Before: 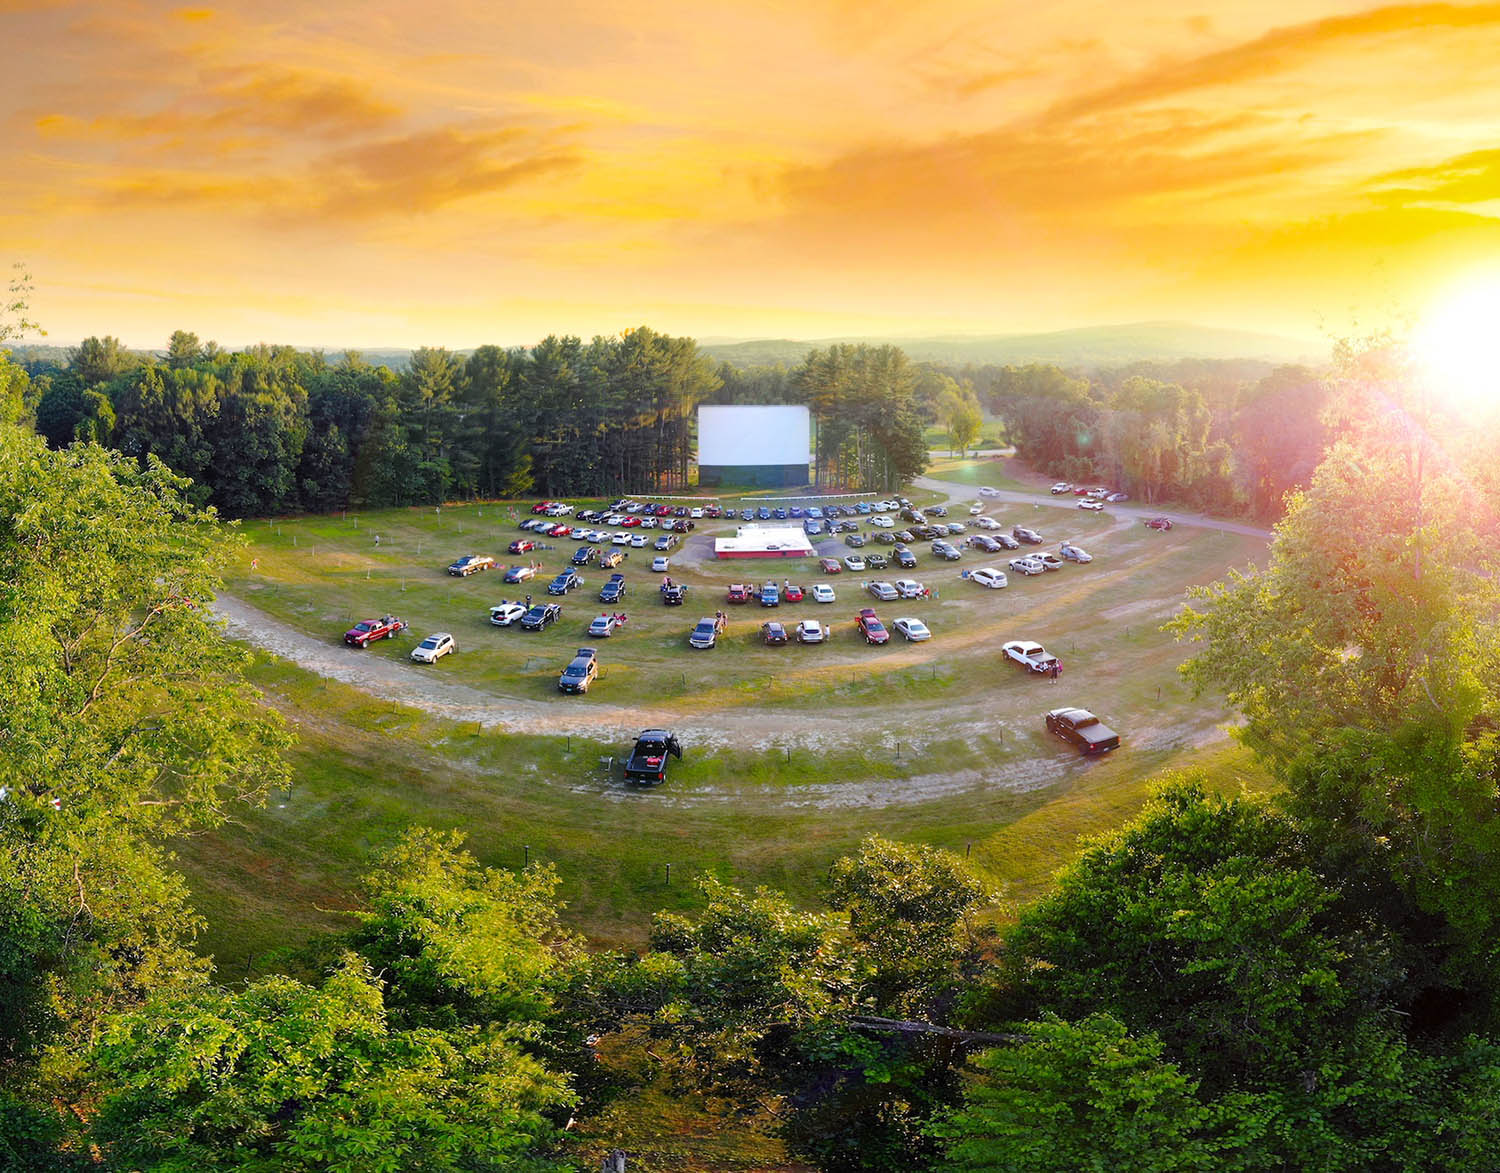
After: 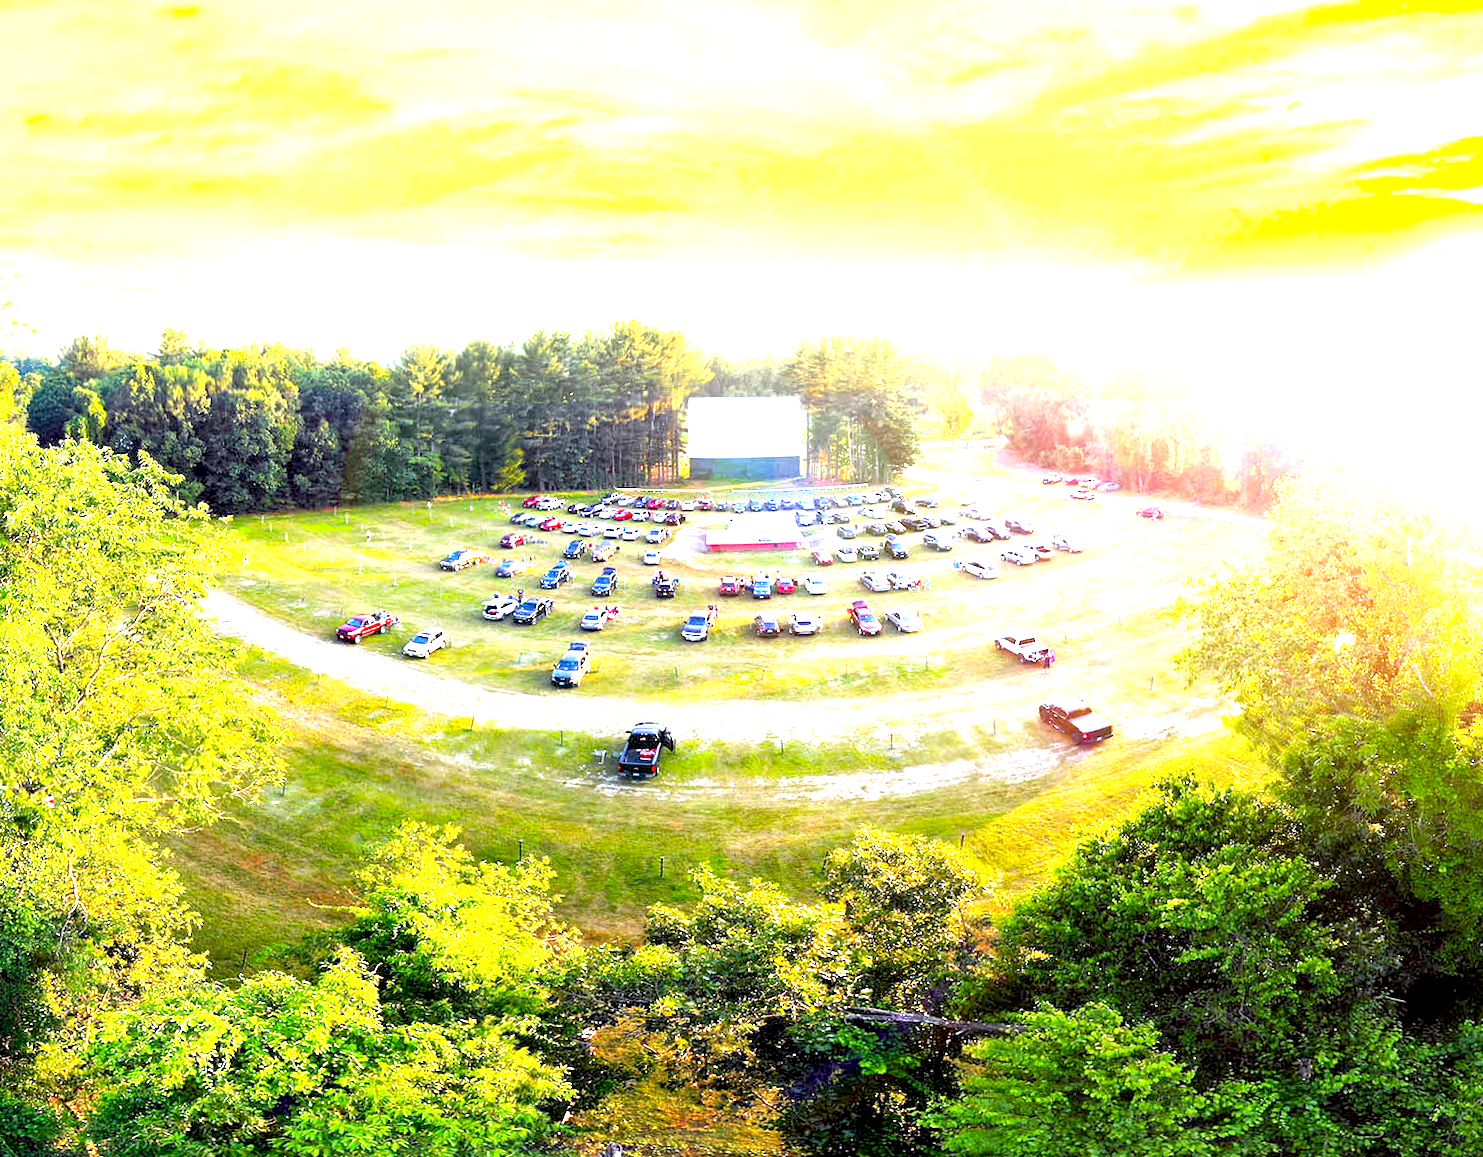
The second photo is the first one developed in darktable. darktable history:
rotate and perspective: rotation -0.45°, automatic cropping original format, crop left 0.008, crop right 0.992, crop top 0.012, crop bottom 0.988
white balance: emerald 1
exposure: black level correction 0.005, exposure 2.084 EV, compensate highlight preservation false
